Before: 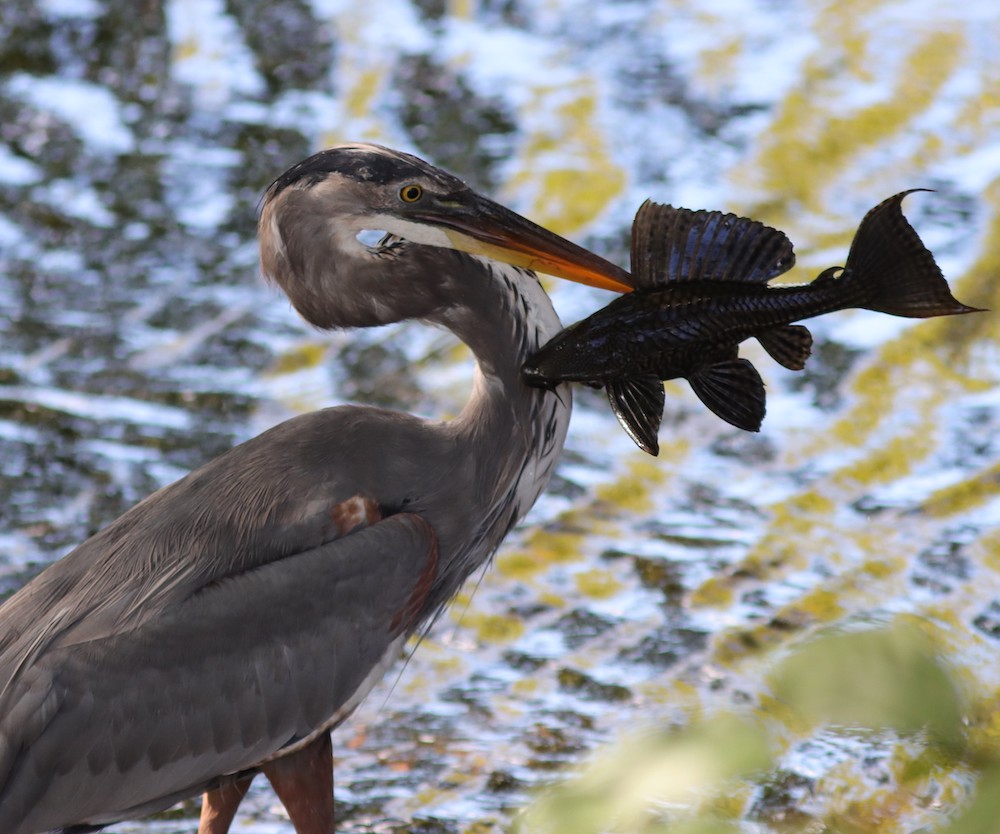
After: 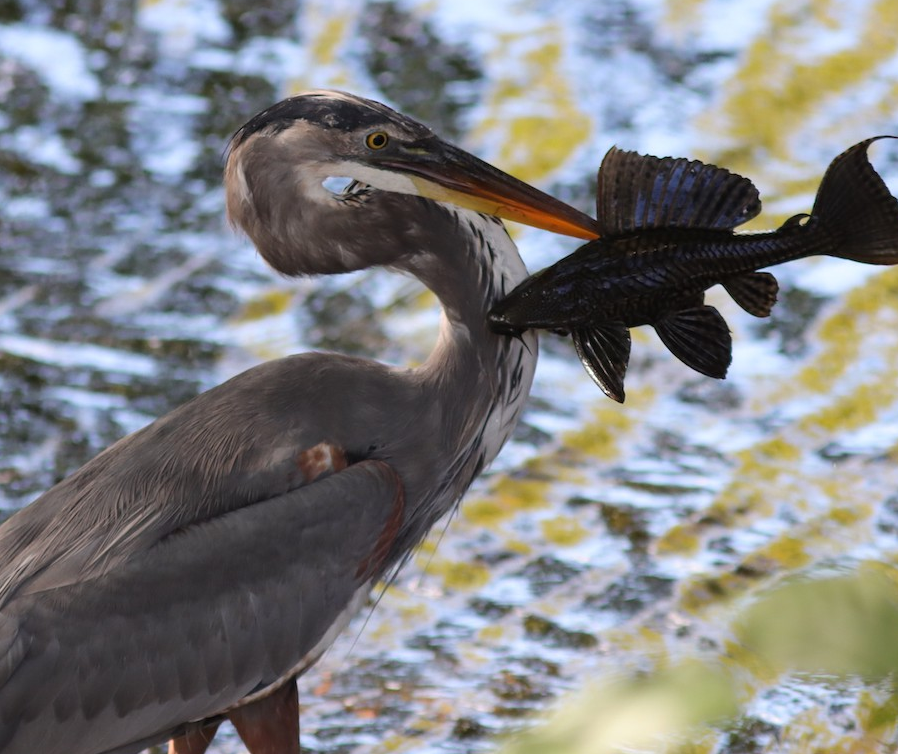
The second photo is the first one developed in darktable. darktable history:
crop: left 3.448%, top 6.355%, right 6.678%, bottom 3.17%
